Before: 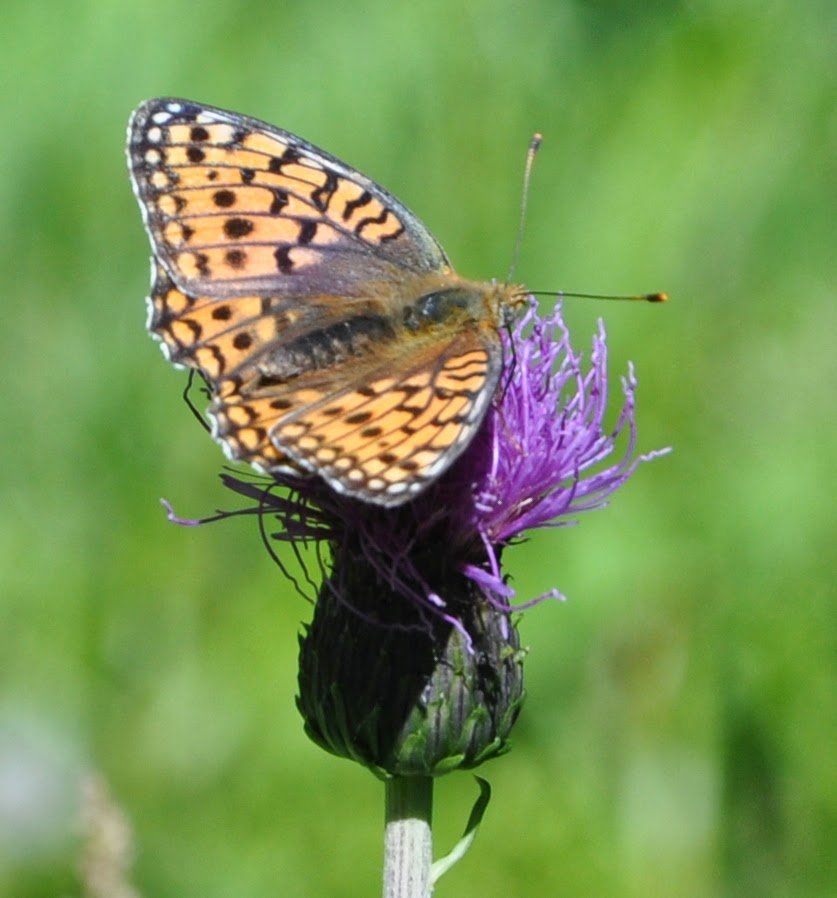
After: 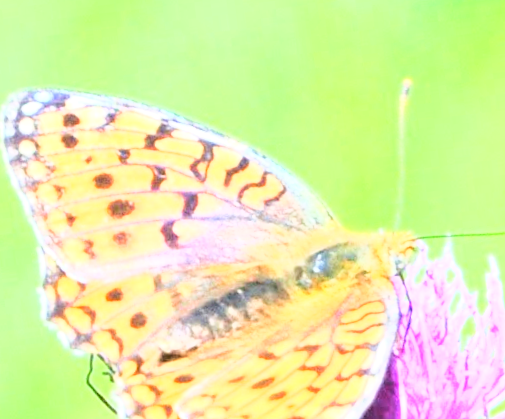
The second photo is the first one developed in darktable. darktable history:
rotate and perspective: rotation -6.83°, automatic cropping off
base curve: curves: ch0 [(0, 0) (0.025, 0.046) (0.112, 0.277) (0.467, 0.74) (0.814, 0.929) (1, 0.942)]
exposure: black level correction 0, exposure 1.9 EV, compensate highlight preservation false
velvia: on, module defaults
crop: left 15.306%, top 9.065%, right 30.789%, bottom 48.638%
